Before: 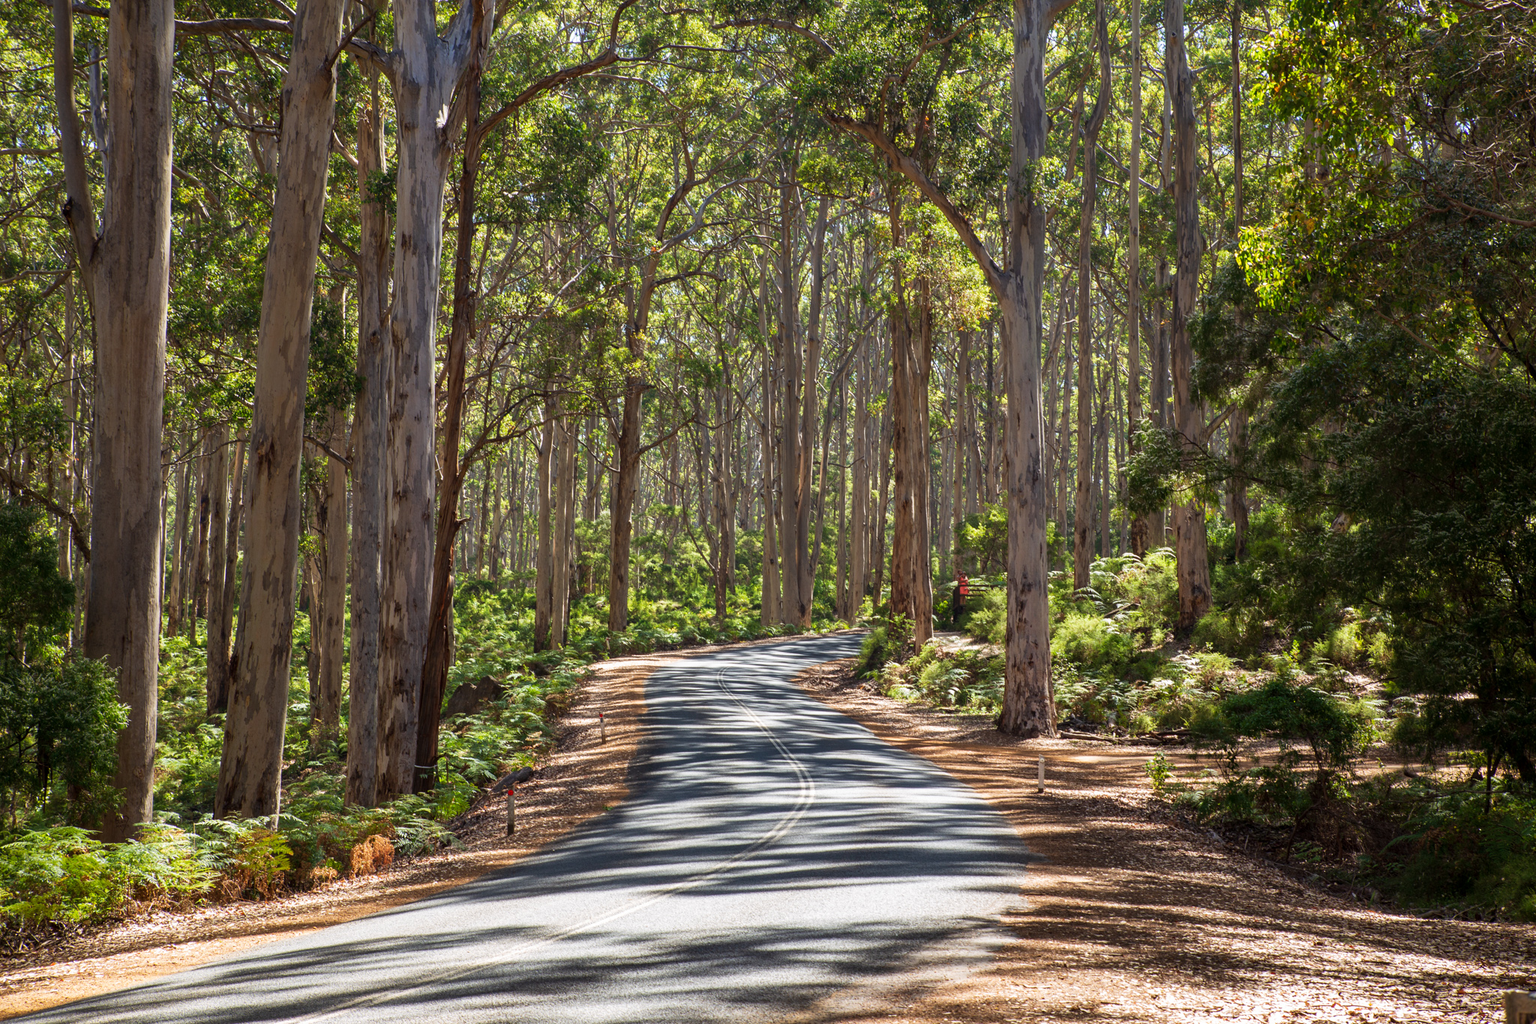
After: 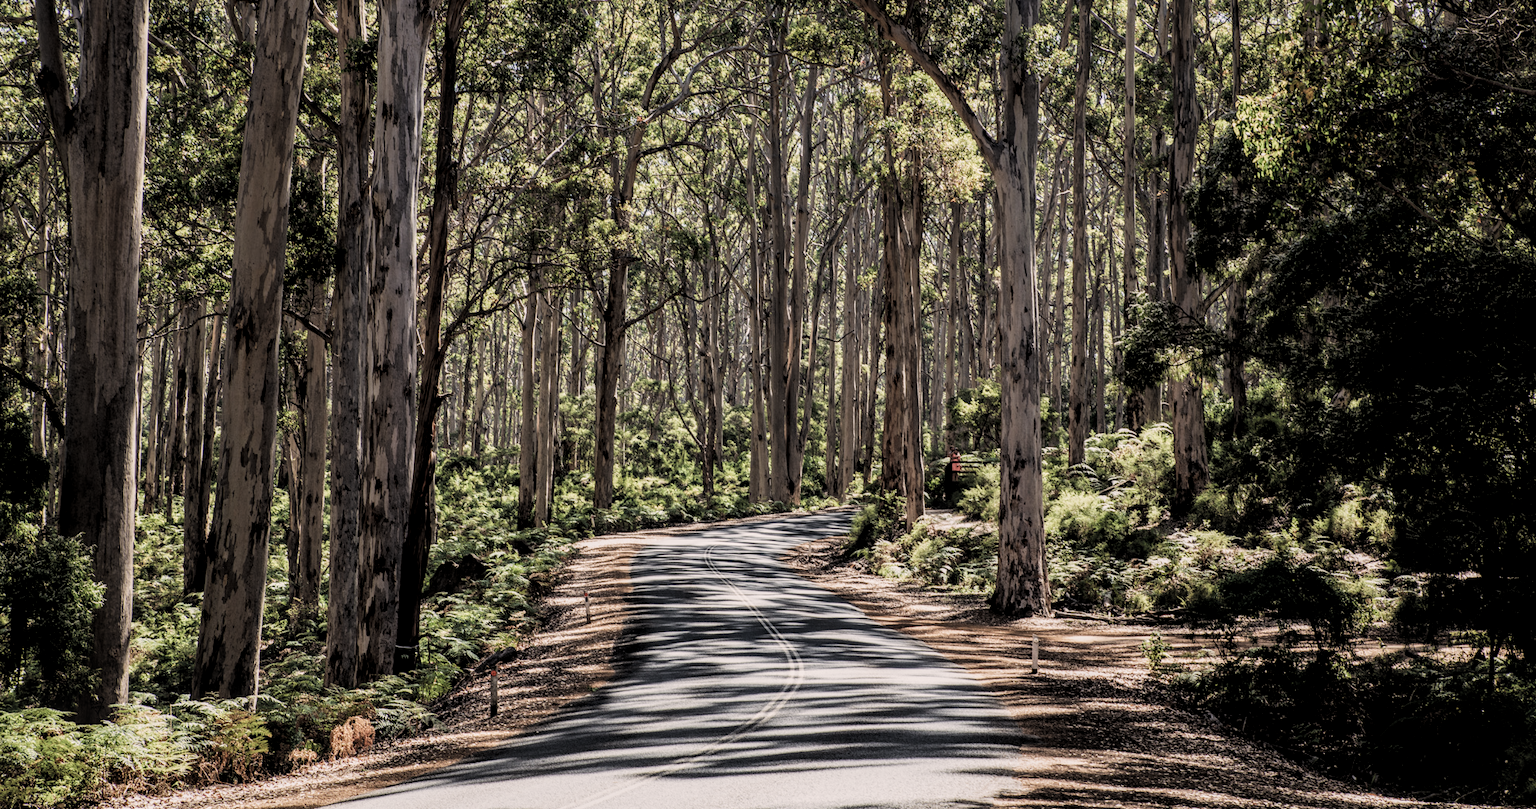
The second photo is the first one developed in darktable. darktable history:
local contrast: detail 130%
color correction: highlights a* 5.57, highlights b* 5.26, saturation 0.632
crop and rotate: left 1.803%, top 12.968%, right 0.173%, bottom 9.469%
filmic rgb: black relative exposure -5.13 EV, white relative exposure 3.99 EV, hardness 2.89, contrast 1.297, color science v4 (2020), iterations of high-quality reconstruction 0
